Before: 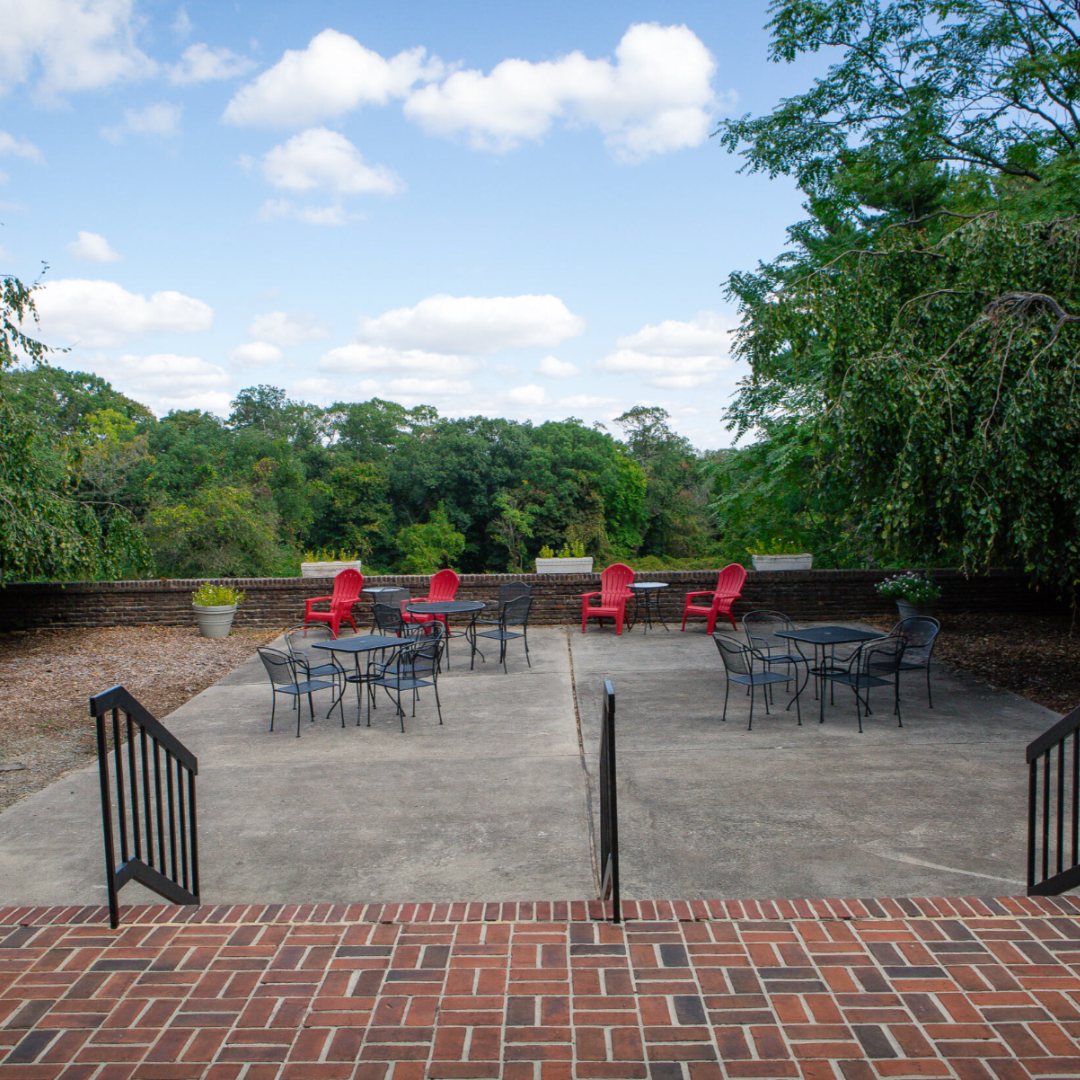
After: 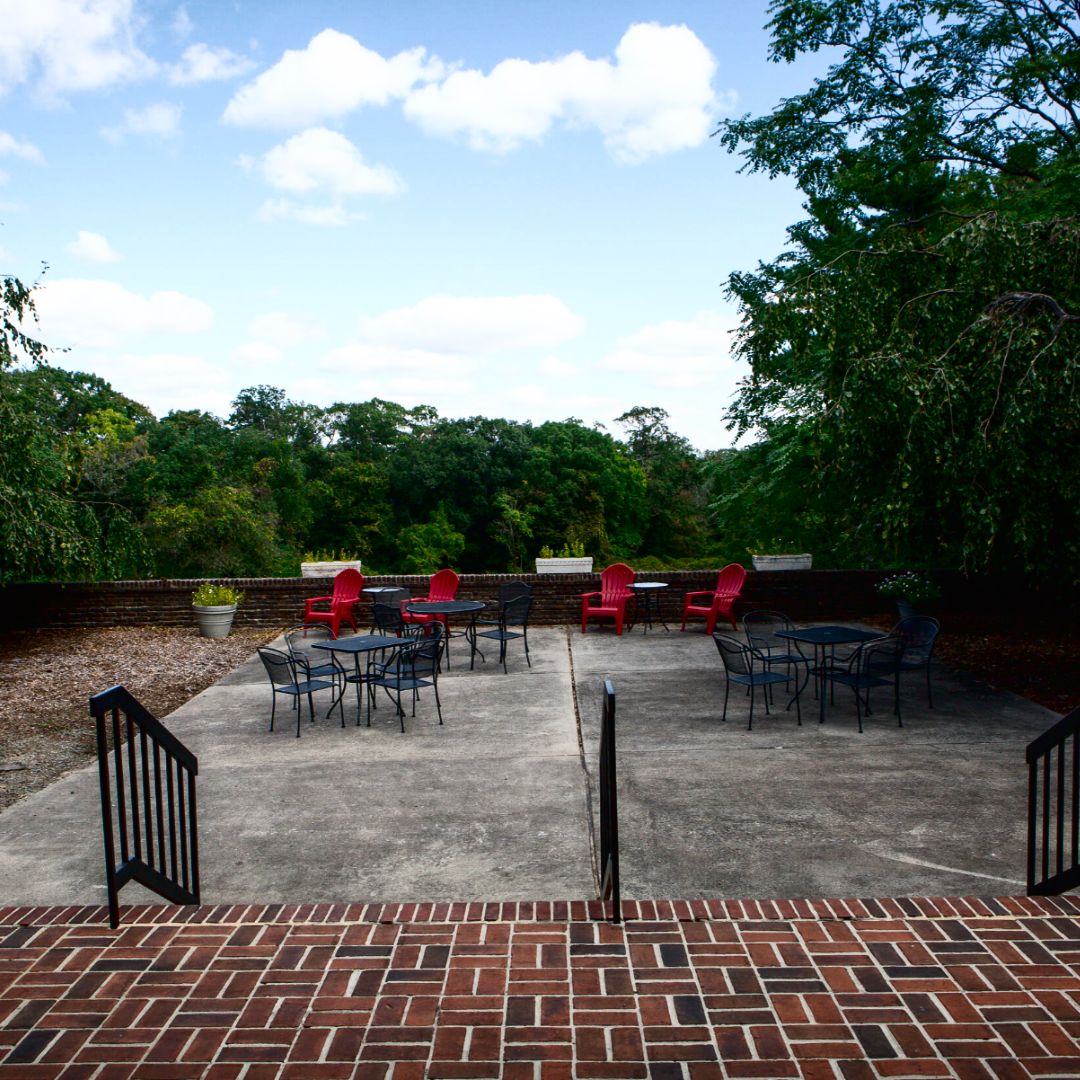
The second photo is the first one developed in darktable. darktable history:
tone curve: curves: ch0 [(0, 0) (0.003, 0.007) (0.011, 0.009) (0.025, 0.01) (0.044, 0.012) (0.069, 0.013) (0.1, 0.014) (0.136, 0.021) (0.177, 0.038) (0.224, 0.06) (0.277, 0.099) (0.335, 0.16) (0.399, 0.227) (0.468, 0.329) (0.543, 0.45) (0.623, 0.594) (0.709, 0.756) (0.801, 0.868) (0.898, 0.971) (1, 1)], color space Lab, independent channels, preserve colors none
